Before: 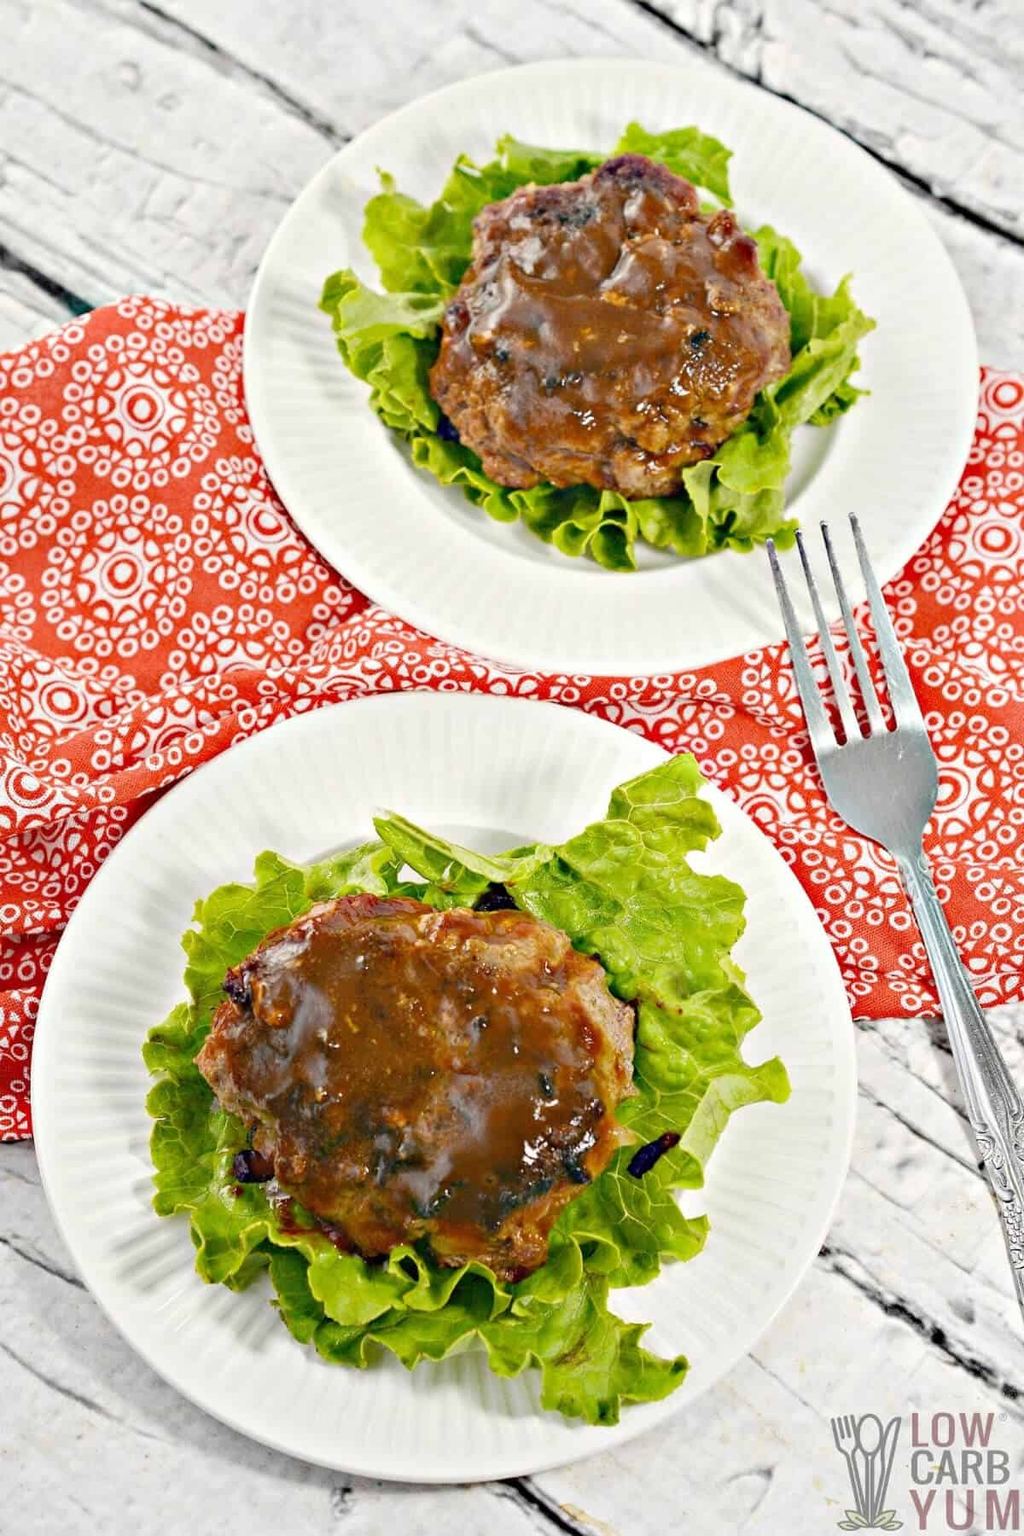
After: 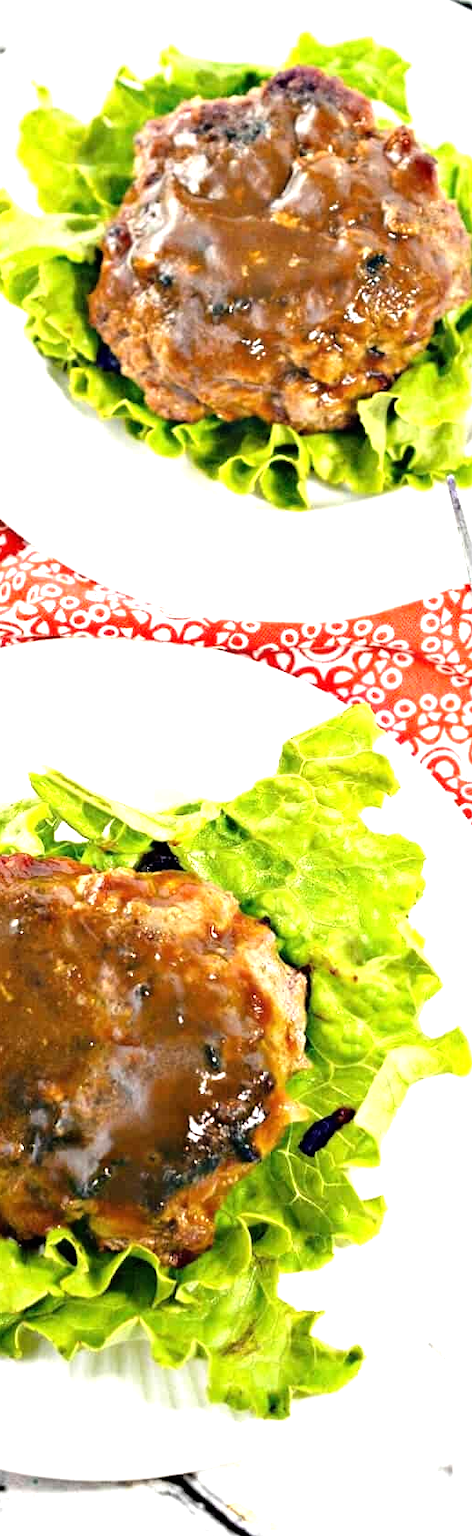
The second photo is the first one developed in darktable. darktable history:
crop: left 33.835%, top 6.02%, right 22.751%
tone equalizer: -8 EV -1.1 EV, -7 EV -1.02 EV, -6 EV -0.831 EV, -5 EV -0.563 EV, -3 EV 0.587 EV, -2 EV 0.896 EV, -1 EV 0.999 EV, +0 EV 1.07 EV, mask exposure compensation -0.498 EV
